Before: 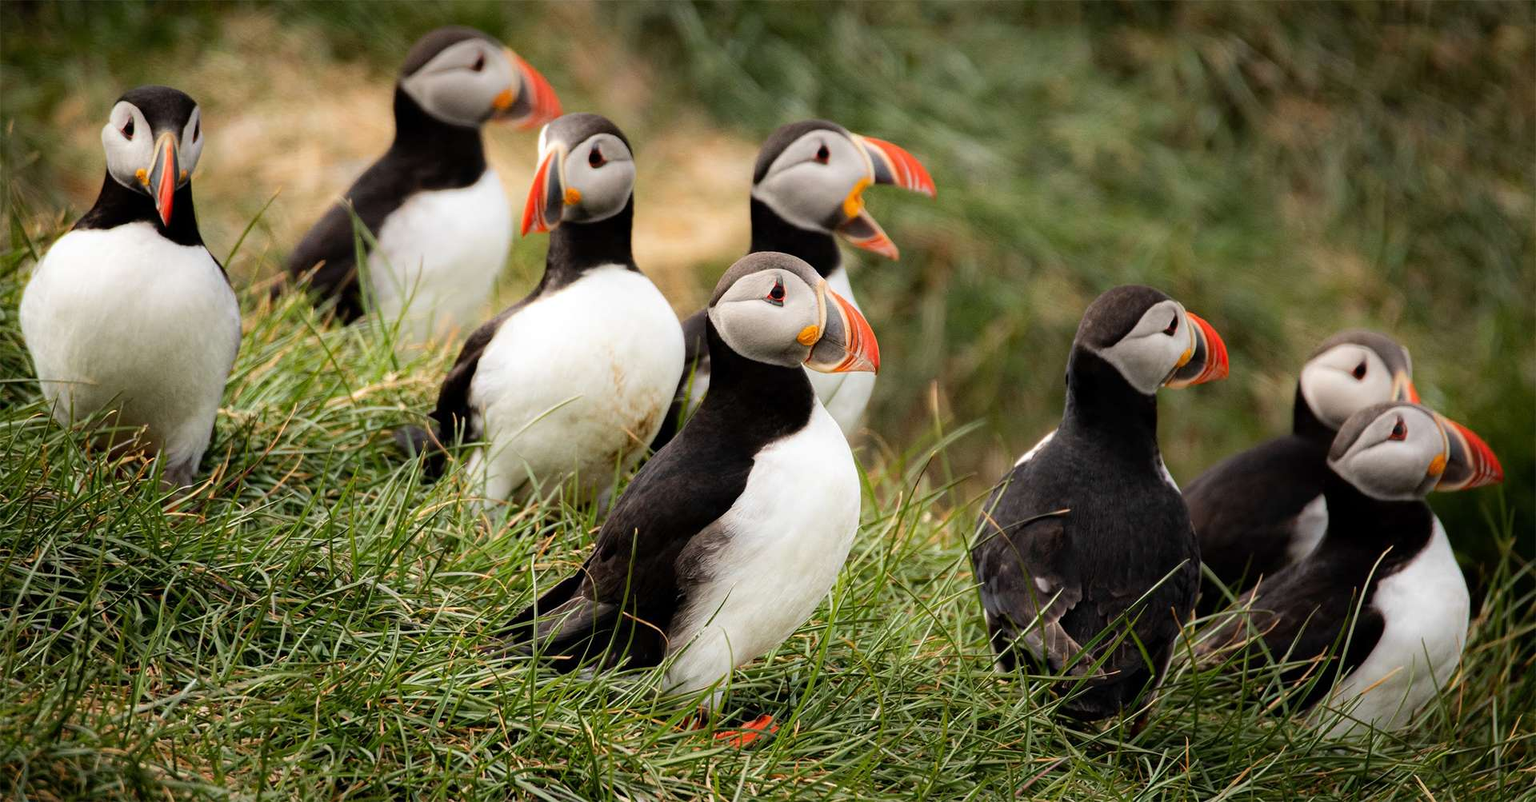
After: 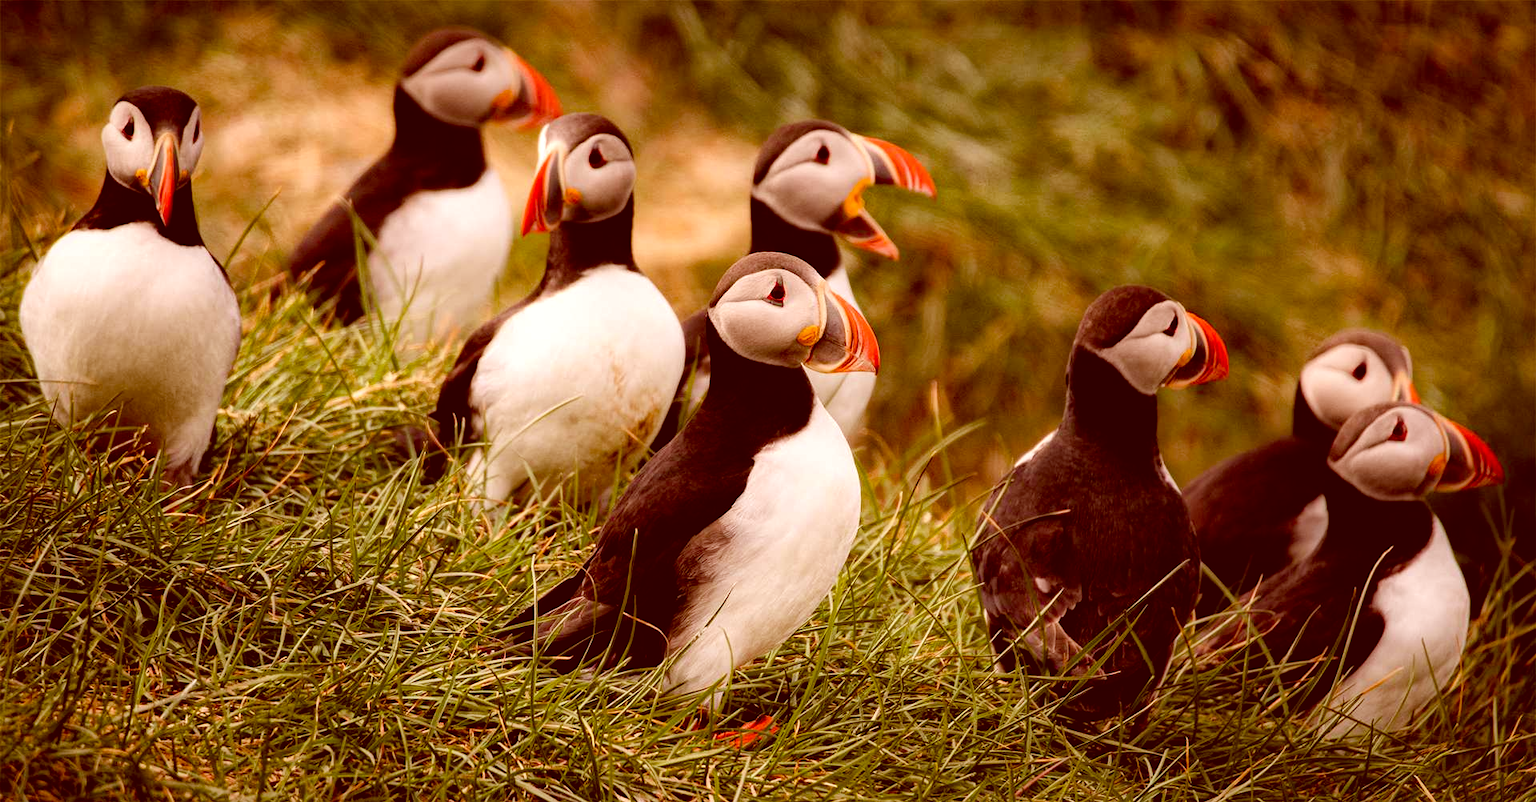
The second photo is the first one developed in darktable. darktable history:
color balance rgb: perceptual saturation grading › global saturation 20%, perceptual saturation grading › highlights -14.357%, perceptual saturation grading › shadows 49.575%, global vibrance 20%
local contrast: mode bilateral grid, contrast 19, coarseness 50, detail 141%, midtone range 0.2
color correction: highlights a* 9.44, highlights b* 8.72, shadows a* 39.25, shadows b* 39.64, saturation 0.808
